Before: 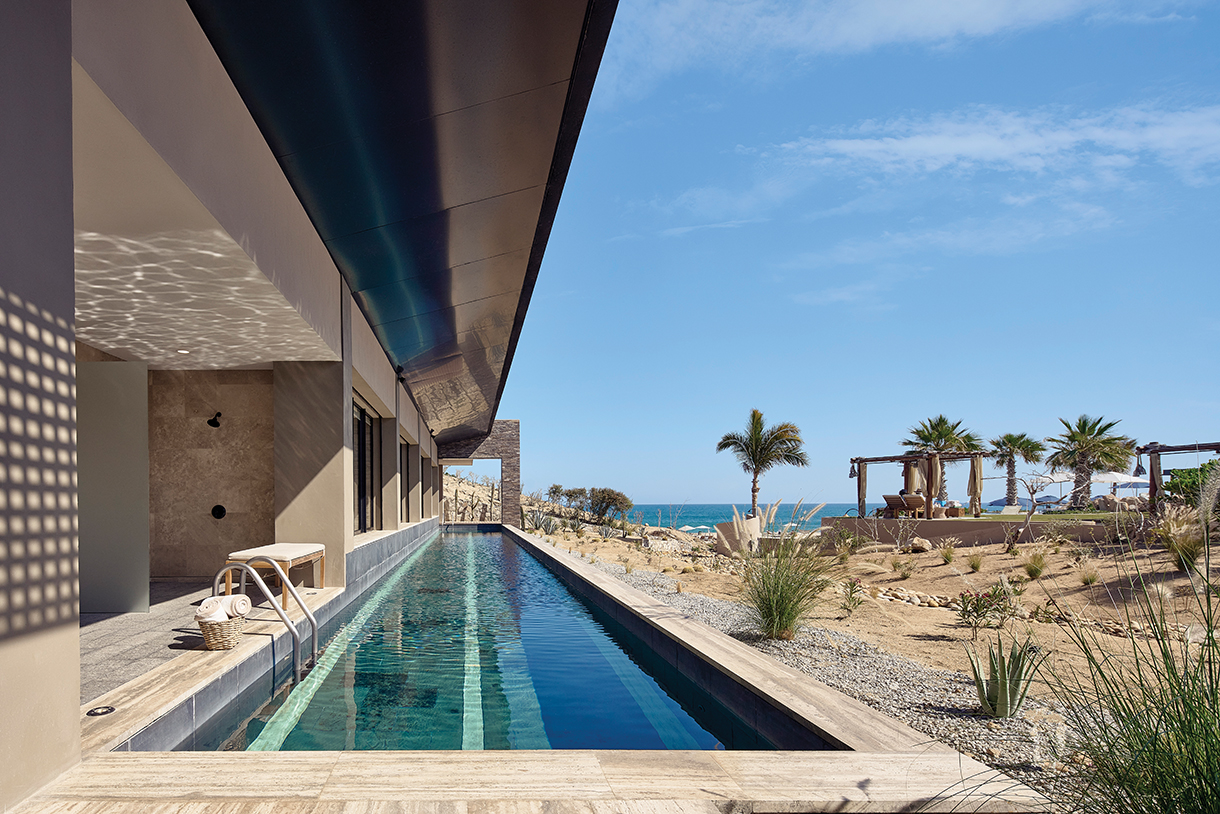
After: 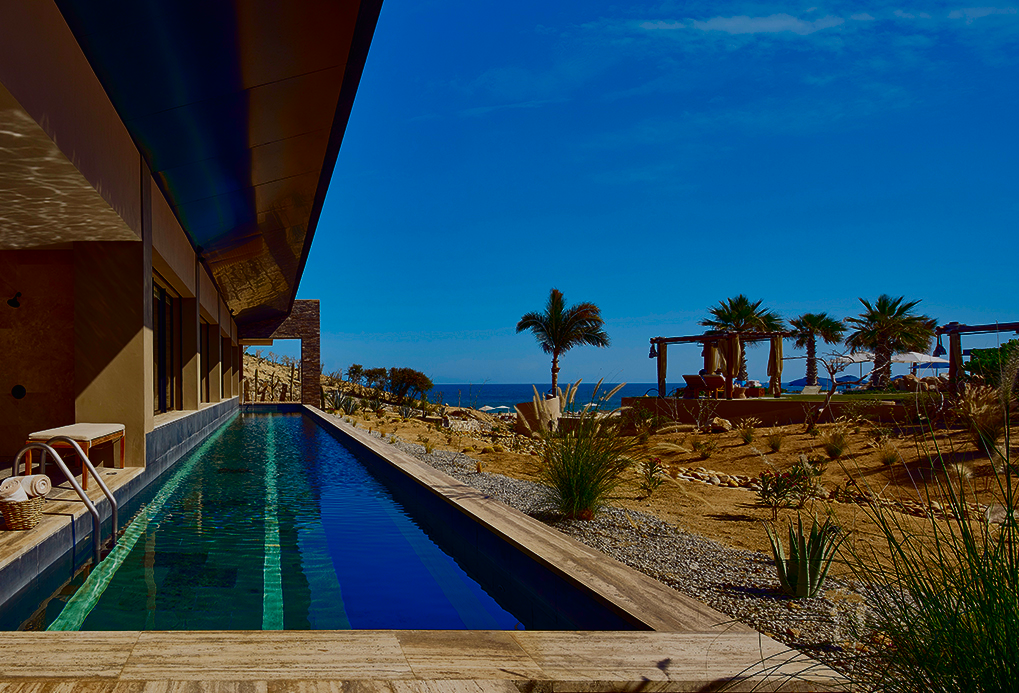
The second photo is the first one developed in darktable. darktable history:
contrast brightness saturation: brightness -0.997, saturation 0.983
shadows and highlights: shadows 40.03, highlights -59.91, highlights color adjustment 49.24%
crop: left 16.413%, top 14.751%
exposure: black level correction -0.025, exposure -0.12 EV, compensate highlight preservation false
